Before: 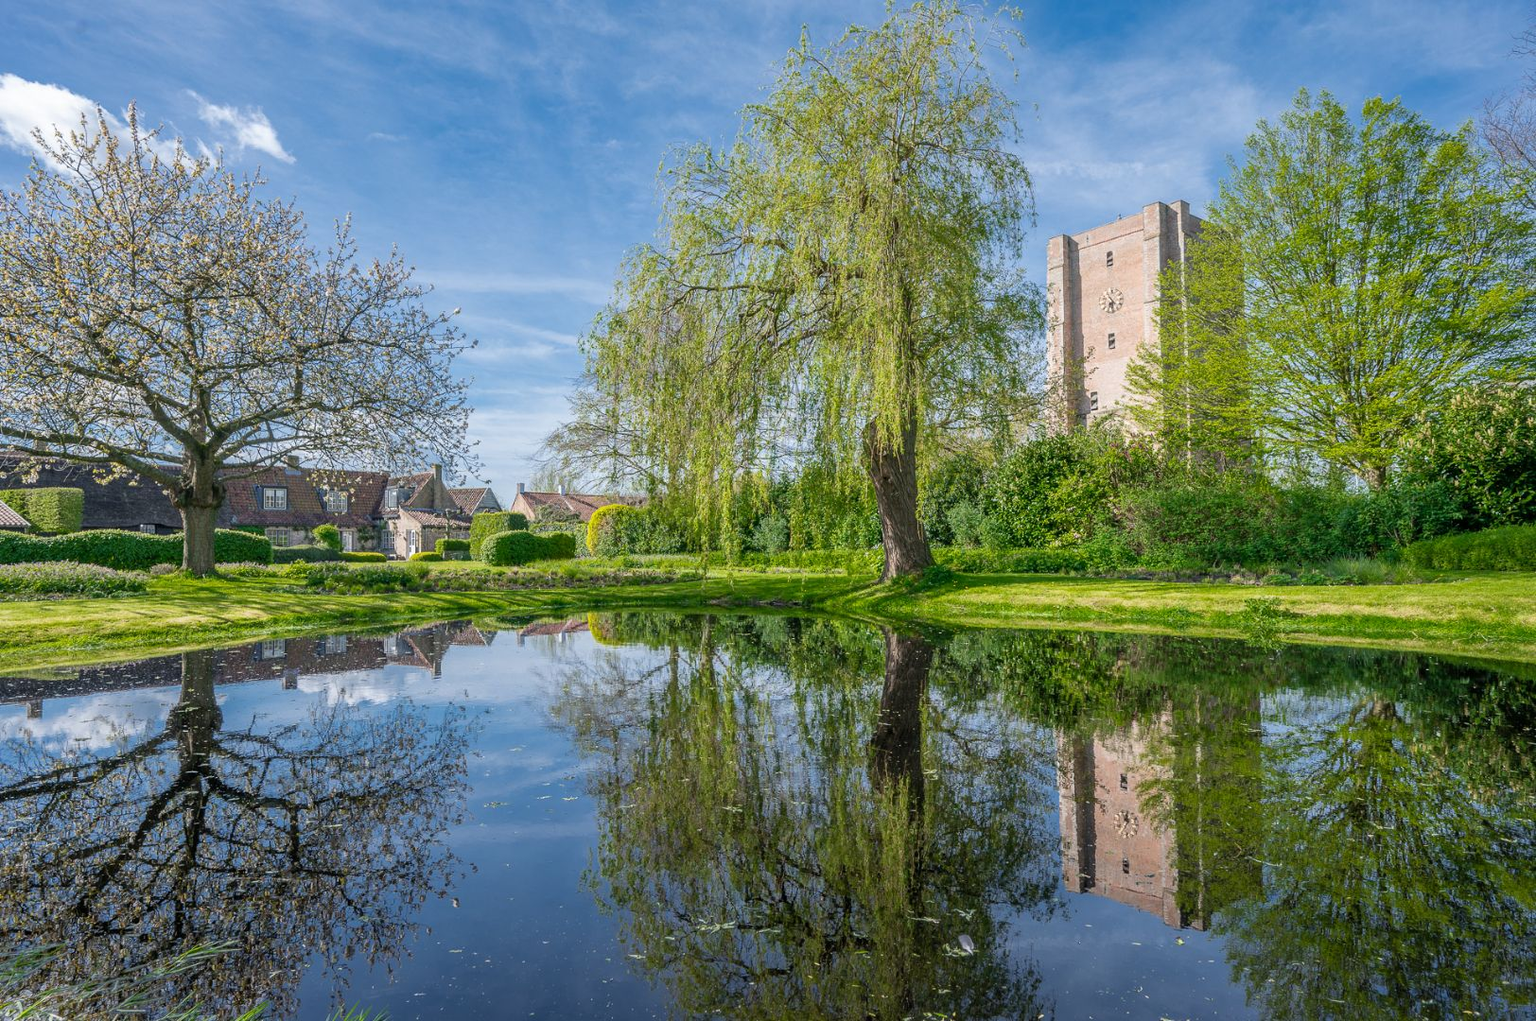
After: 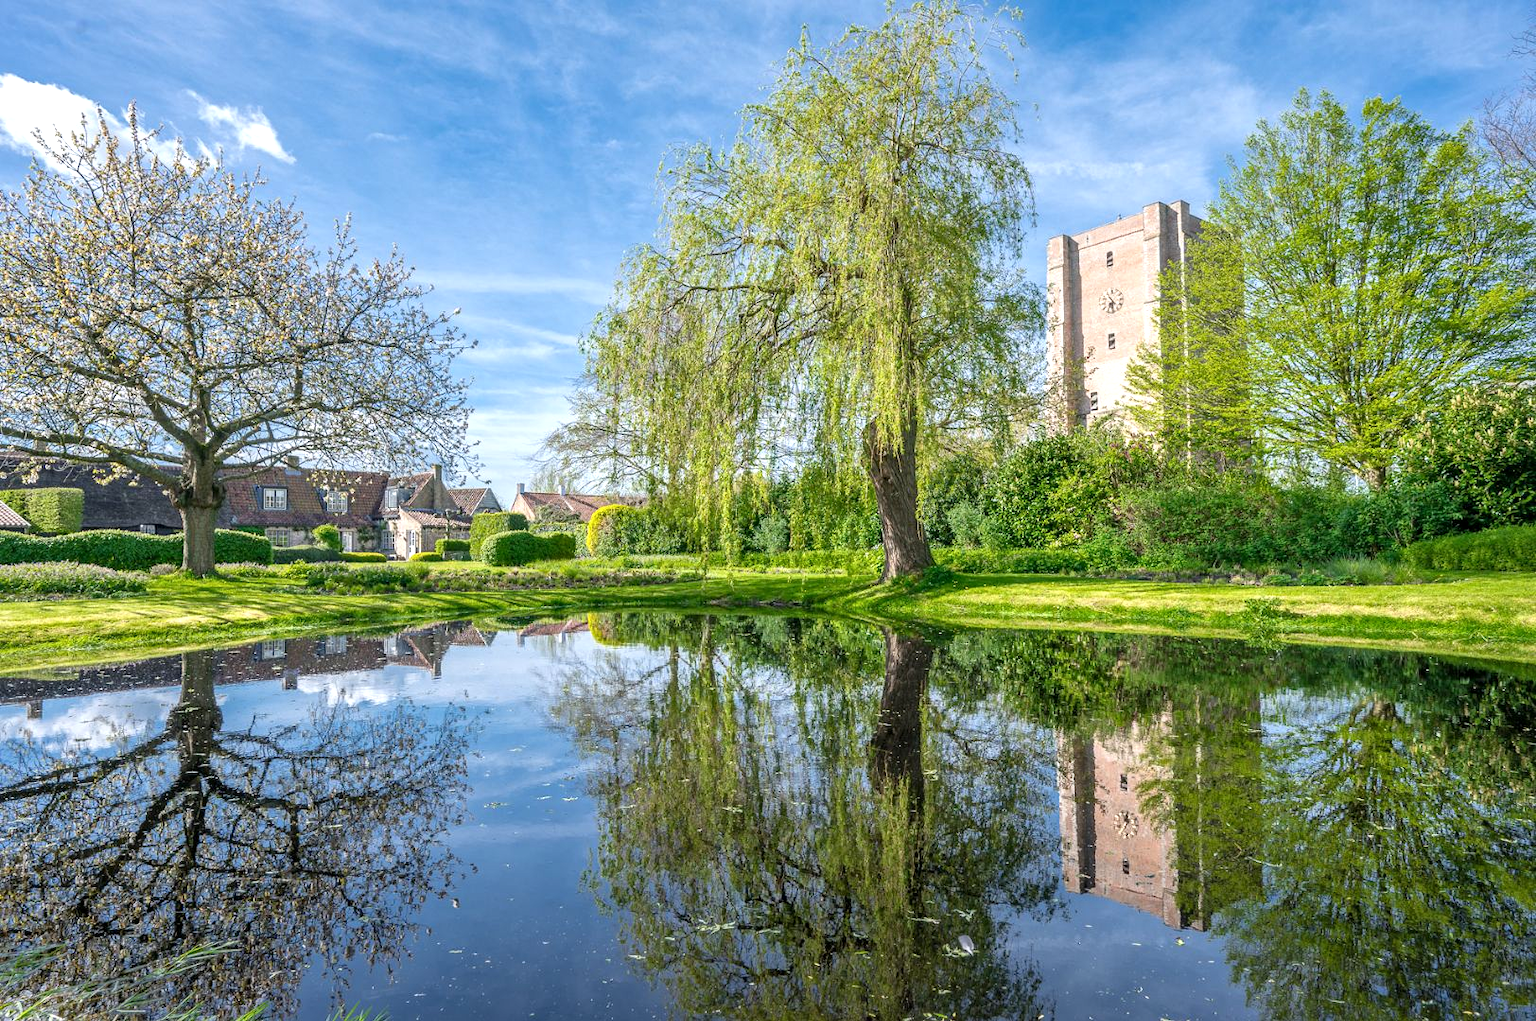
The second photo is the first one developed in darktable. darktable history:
exposure: black level correction 0, exposure 0.498 EV, compensate highlight preservation false
local contrast: mode bilateral grid, contrast 29, coarseness 17, detail 116%, midtone range 0.2
